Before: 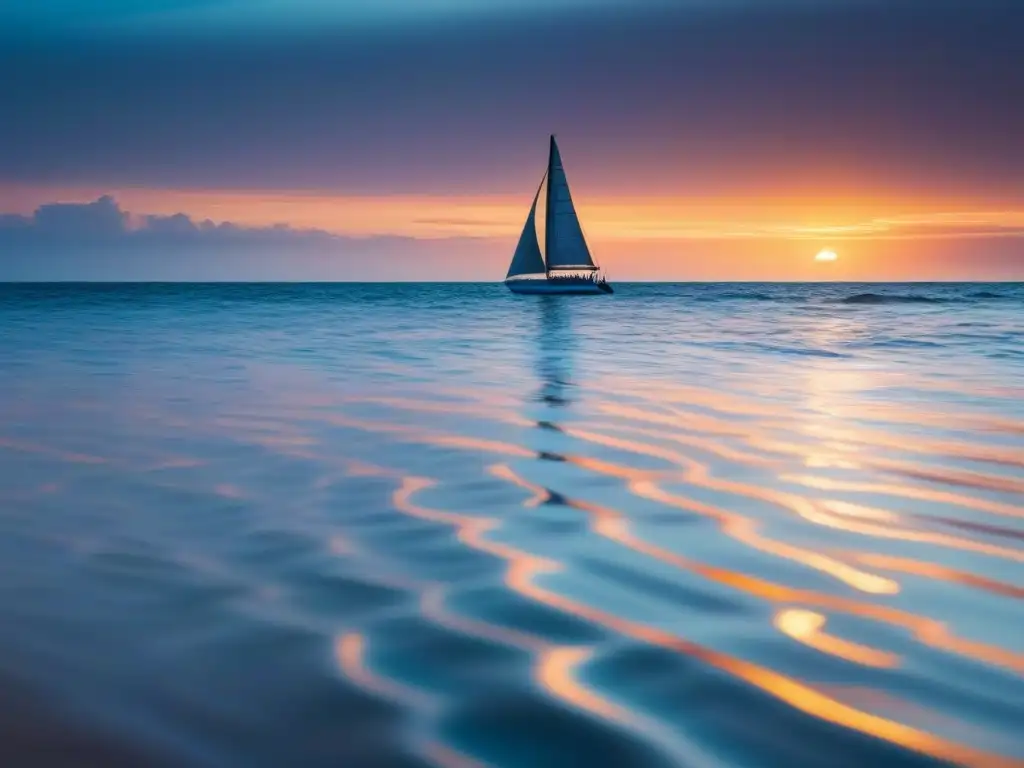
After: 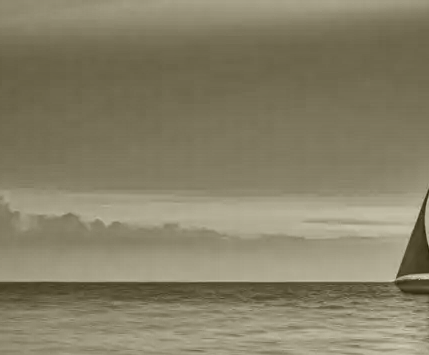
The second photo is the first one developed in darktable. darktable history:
color correction: highlights a* -1.43, highlights b* 10.12, shadows a* 0.395, shadows b* 19.35
local contrast: detail 130%
contrast brightness saturation: brightness -0.09
crop and rotate: left 10.817%, top 0.062%, right 47.194%, bottom 53.626%
color balance rgb: perceptual saturation grading › global saturation 20%, perceptual saturation grading › highlights -25%, perceptual saturation grading › shadows 25%
tone equalizer: -7 EV 0.15 EV, -6 EV 0.6 EV, -5 EV 1.15 EV, -4 EV 1.33 EV, -3 EV 1.15 EV, -2 EV 0.6 EV, -1 EV 0.15 EV, mask exposure compensation -0.5 EV
color calibration: output gray [0.23, 0.37, 0.4, 0], gray › normalize channels true, illuminant same as pipeline (D50), adaptation XYZ, x 0.346, y 0.359, gamut compression 0
